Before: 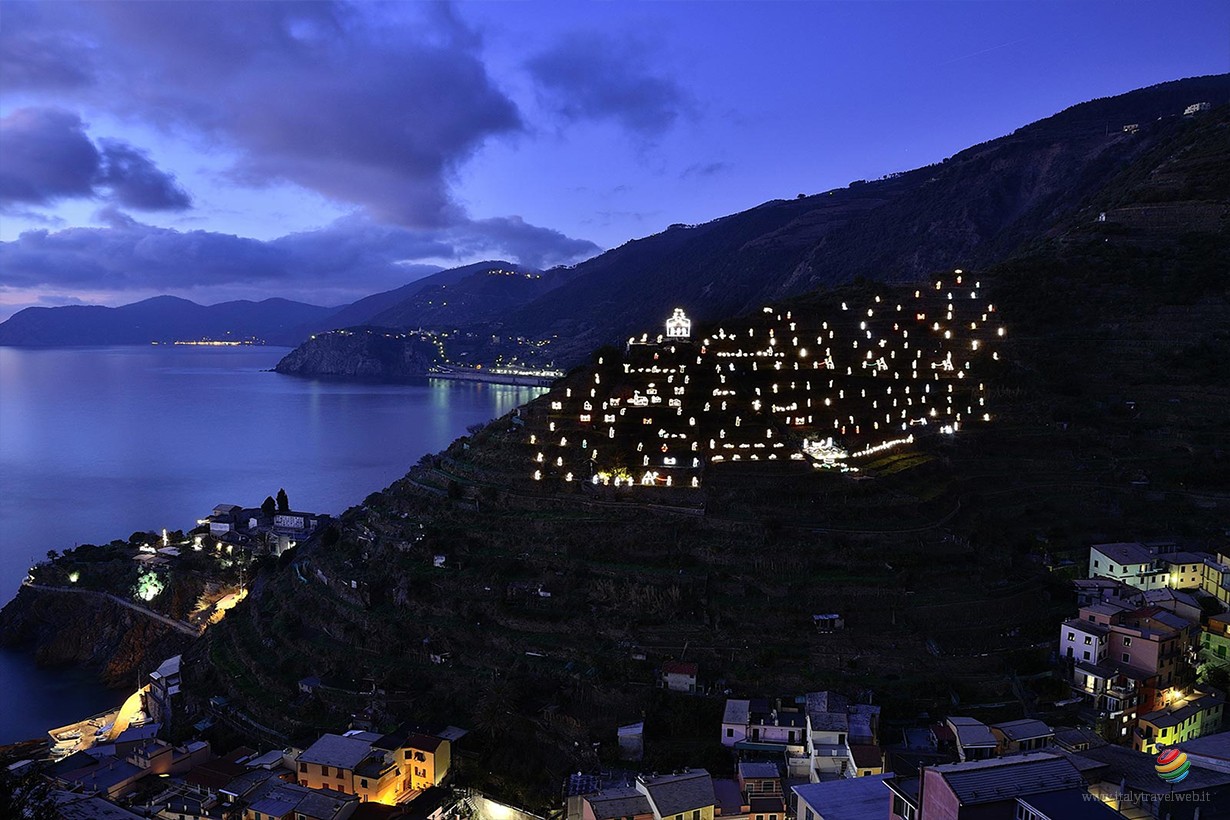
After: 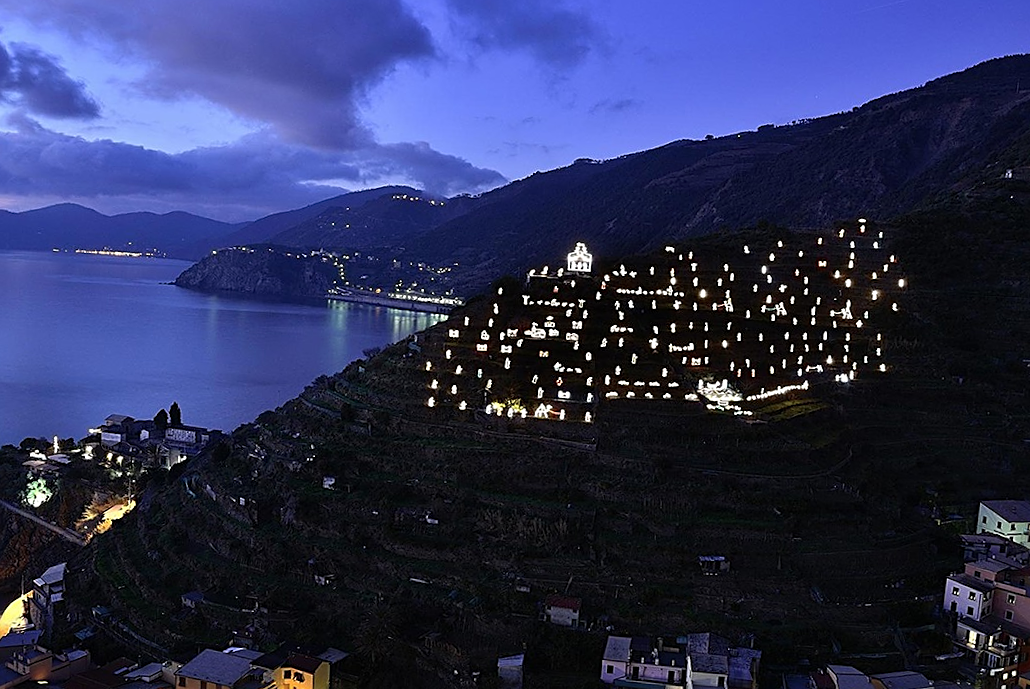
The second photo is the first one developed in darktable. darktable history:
sharpen: on, module defaults
crop and rotate: angle -3°, left 5.17%, top 5.216%, right 4.621%, bottom 4.265%
